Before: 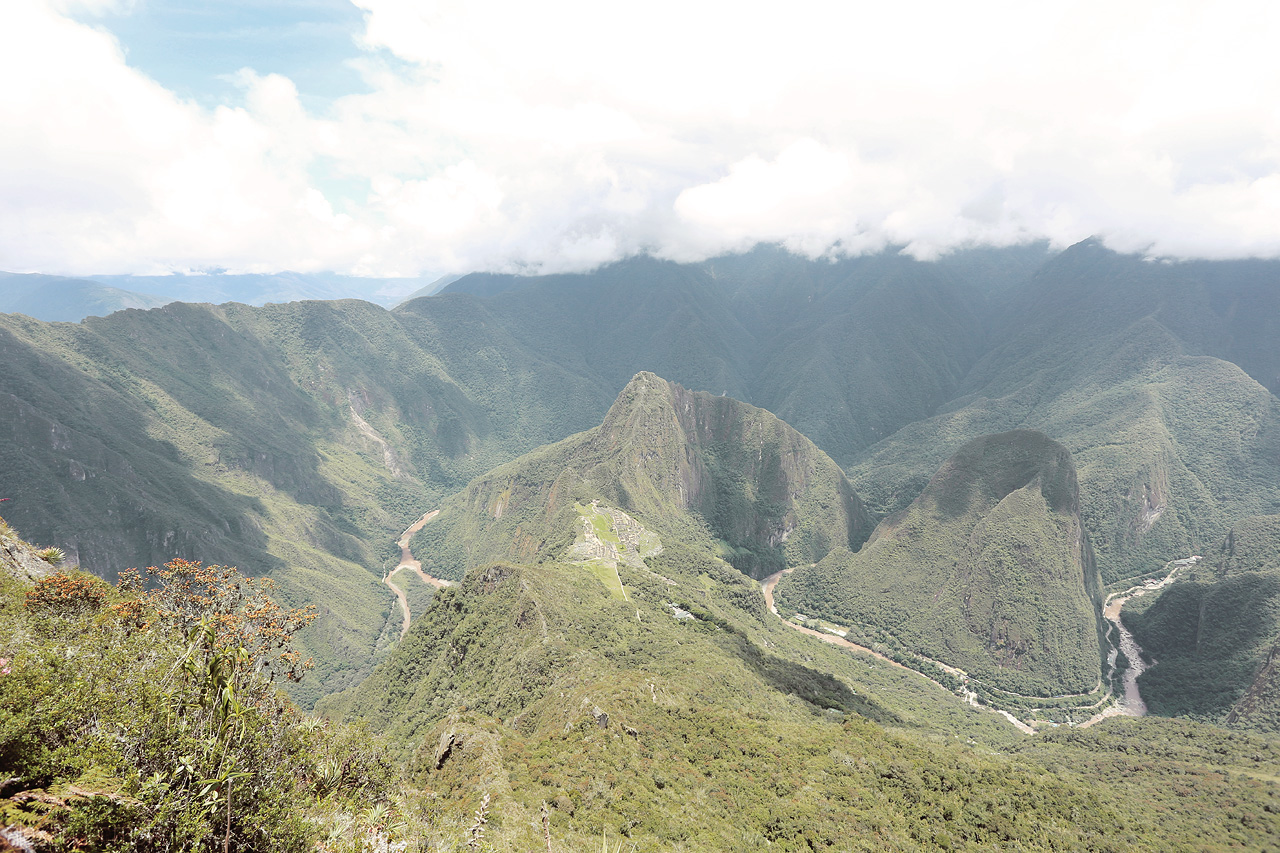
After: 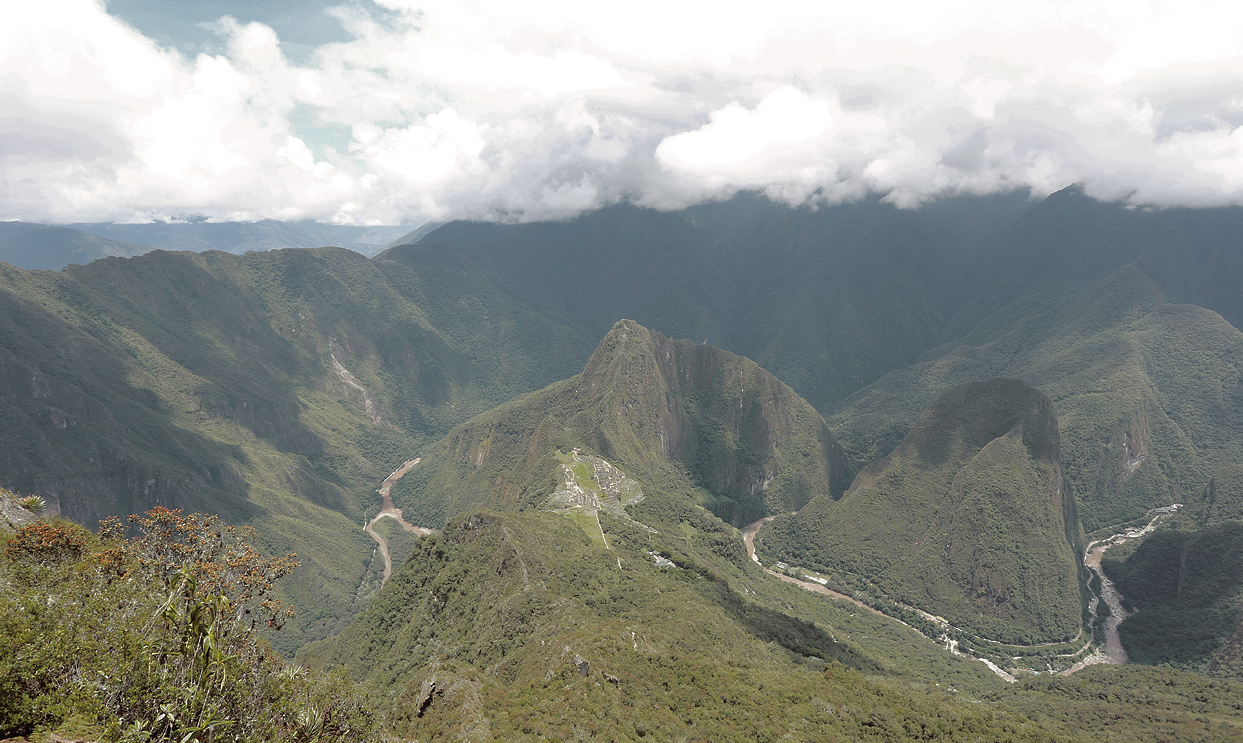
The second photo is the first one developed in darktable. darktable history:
crop: left 1.507%, top 6.147%, right 1.379%, bottom 6.637%
base curve: curves: ch0 [(0, 0) (0.826, 0.587) (1, 1)]
